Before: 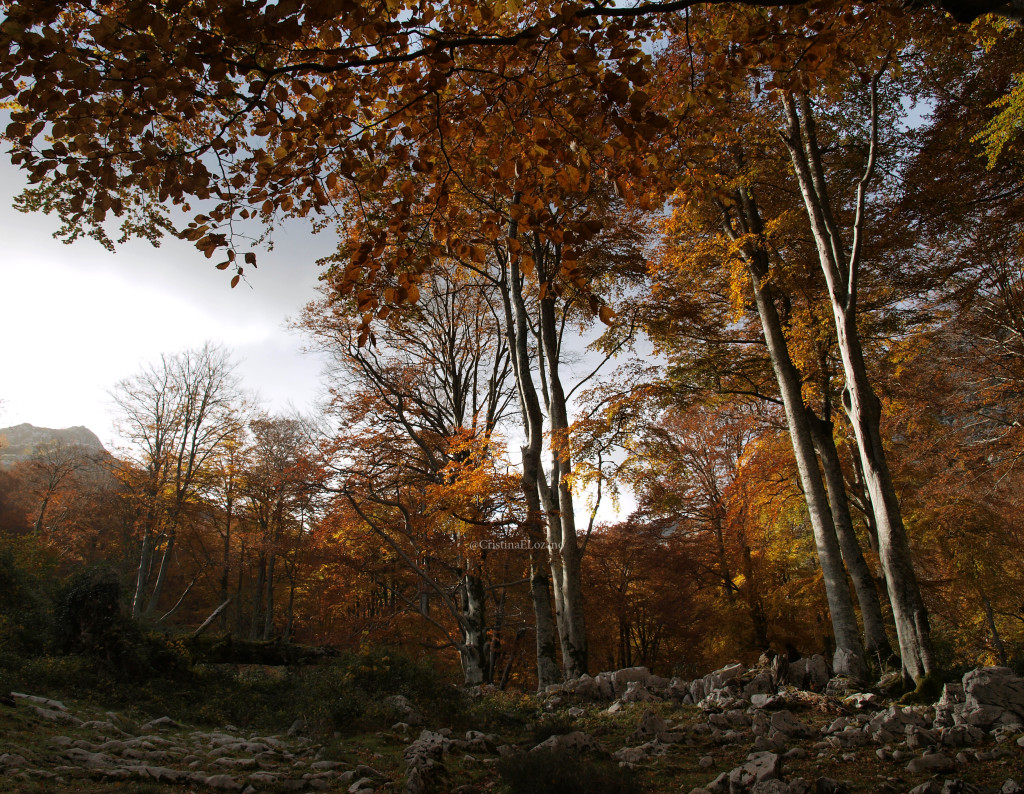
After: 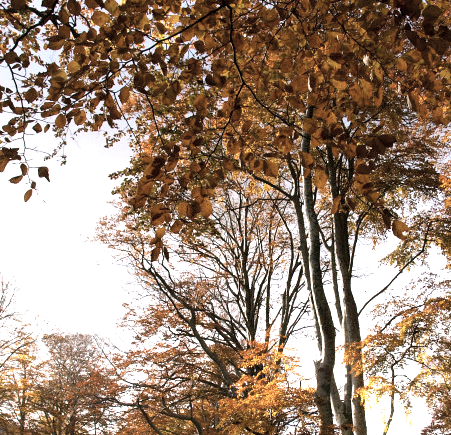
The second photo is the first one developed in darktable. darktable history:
color correction: saturation 0.5
exposure: exposure 1.16 EV, compensate exposure bias true, compensate highlight preservation false
white balance: emerald 1
color contrast: green-magenta contrast 1.2, blue-yellow contrast 1.2
crop: left 20.248%, top 10.86%, right 35.675%, bottom 34.321%
color balance rgb: shadows lift › chroma 2%, shadows lift › hue 217.2°, power › chroma 0.25%, power › hue 60°, highlights gain › chroma 1.5%, highlights gain › hue 309.6°, global offset › luminance -0.5%, perceptual saturation grading › global saturation 15%, global vibrance 20%
base curve: curves: ch0 [(0, 0) (0.472, 0.508) (1, 1)]
